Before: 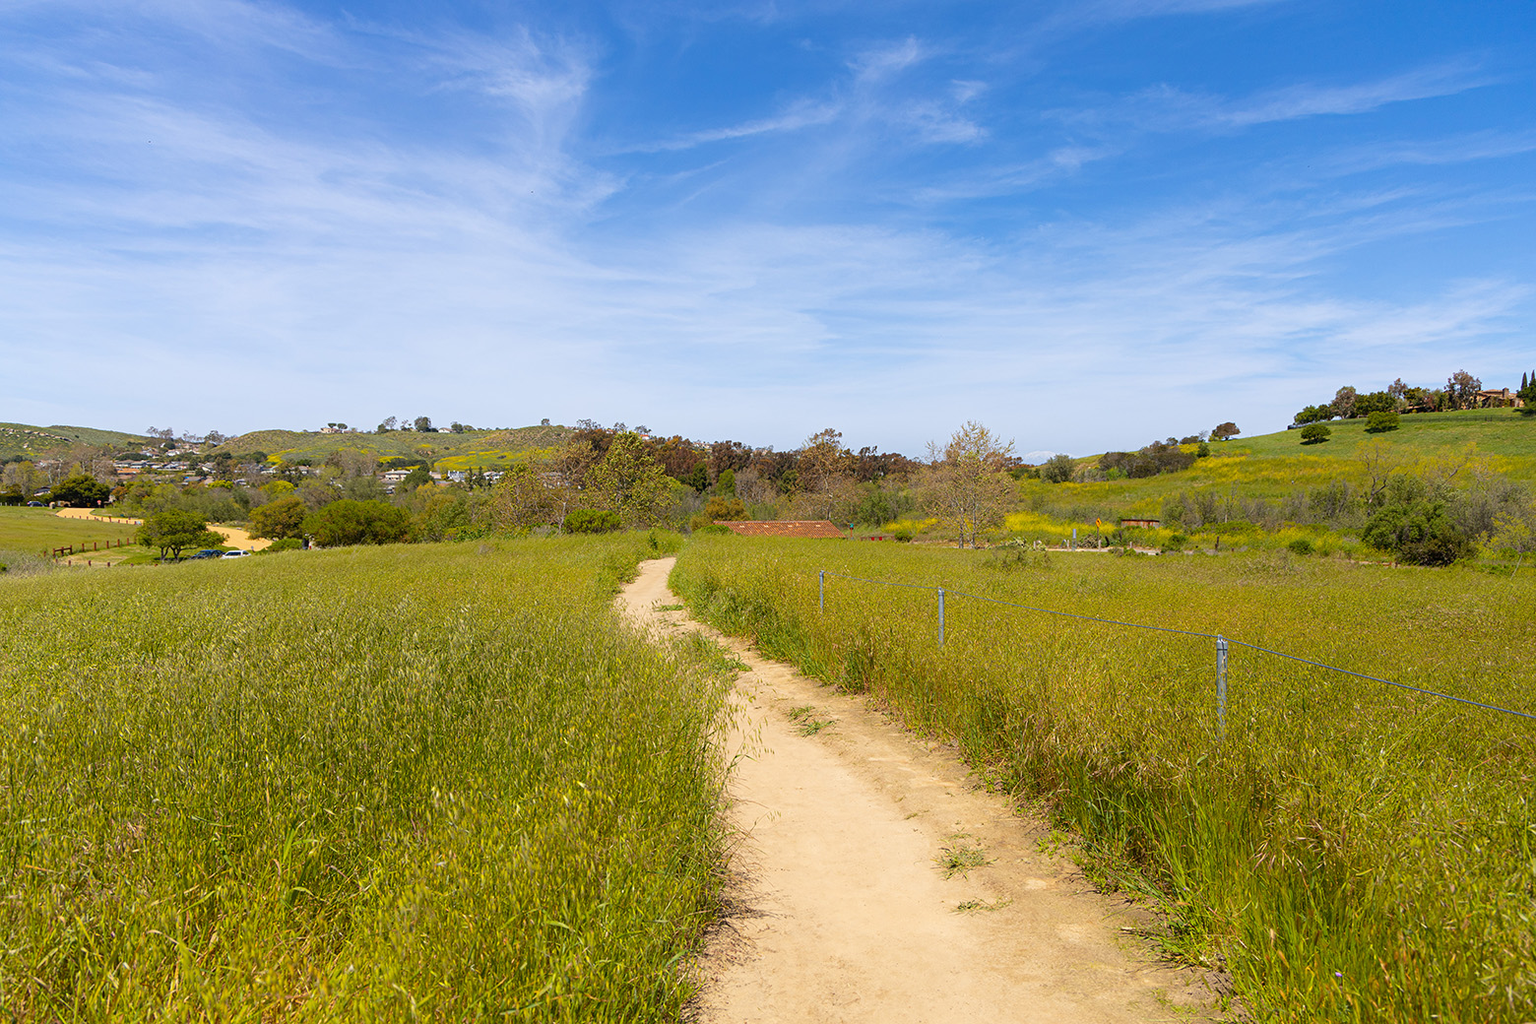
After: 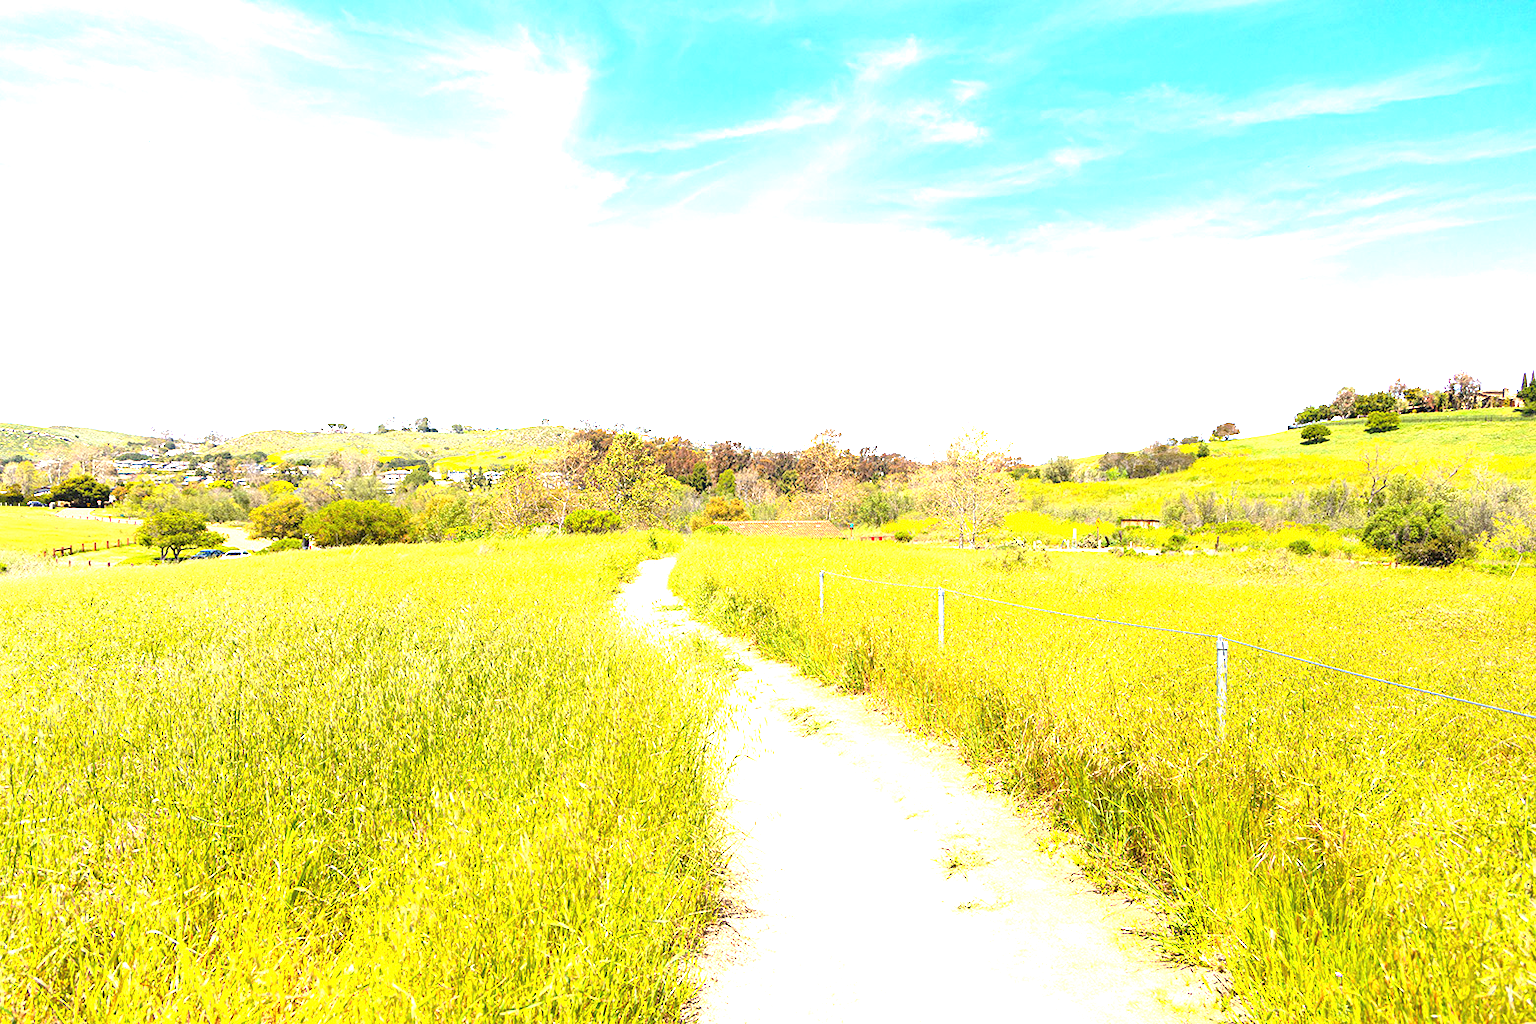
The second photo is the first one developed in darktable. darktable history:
exposure: exposure 2.199 EV, compensate highlight preservation false
